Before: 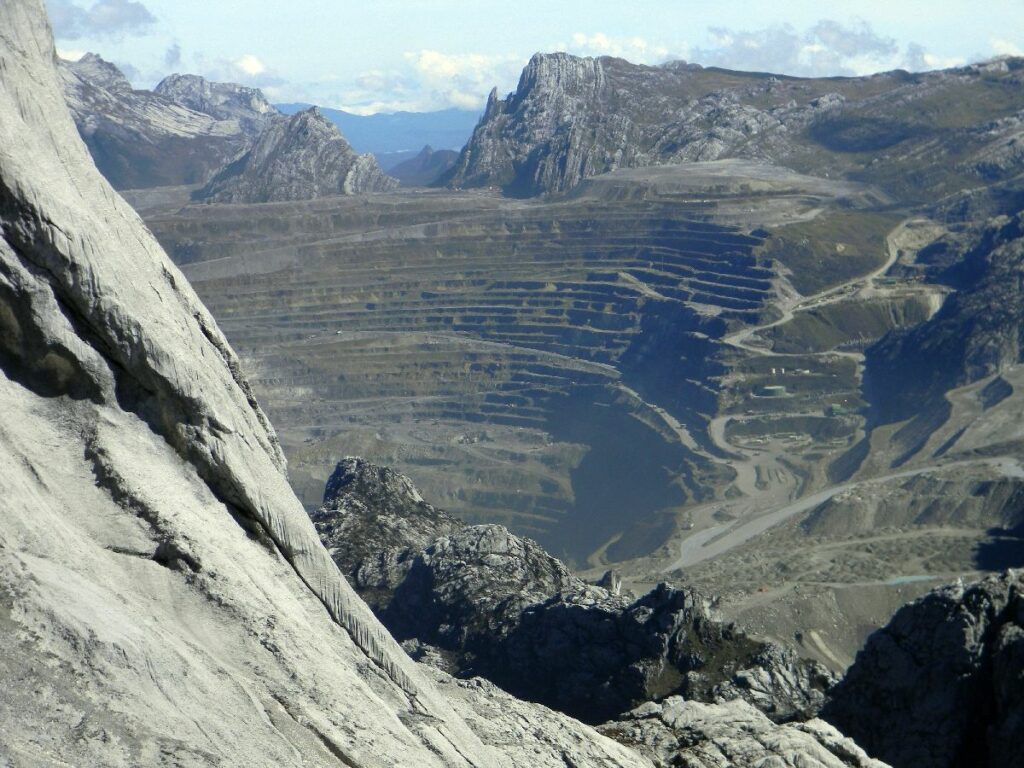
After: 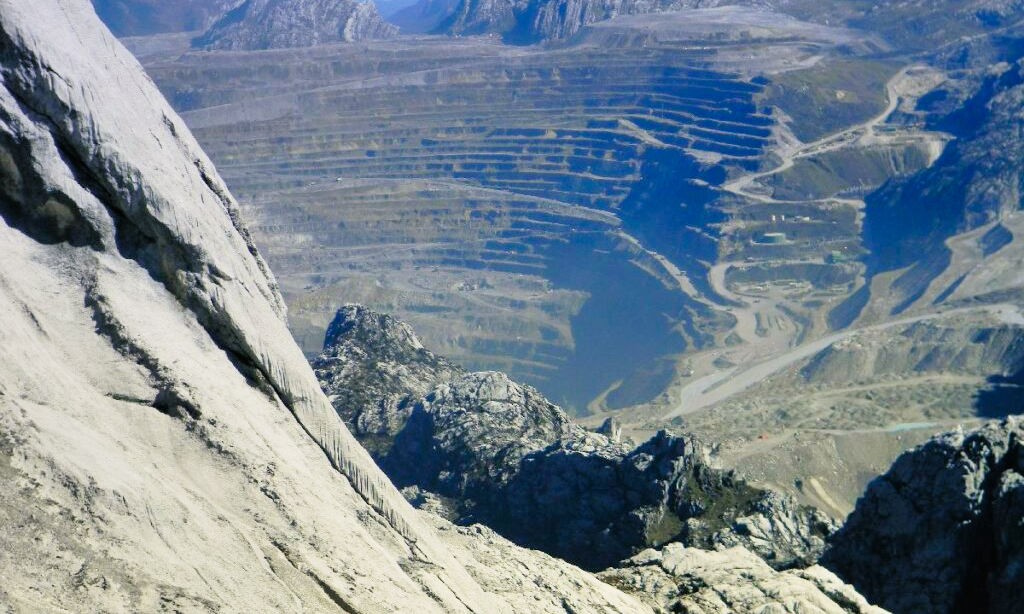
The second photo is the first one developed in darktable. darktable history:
color balance rgb: shadows lift › chroma 2%, shadows lift › hue 219.6°, power › hue 313.2°, highlights gain › chroma 3%, highlights gain › hue 75.6°, global offset › luminance 0.5%, perceptual saturation grading › global saturation 15.33%, perceptual saturation grading › highlights -19.33%, perceptual saturation grading › shadows 20%, global vibrance 20%
tone equalizer: on, module defaults
crop and rotate: top 19.998%
filmic rgb: black relative exposure -7.92 EV, white relative exposure 4.13 EV, threshold 3 EV, hardness 4.02, latitude 51.22%, contrast 1.013, shadows ↔ highlights balance 5.35%, color science v5 (2021), contrast in shadows safe, contrast in highlights safe, enable highlight reconstruction true
shadows and highlights: highlights color adjustment 0%, soften with gaussian
color balance: output saturation 110%
exposure: black level correction 0, exposure 1.1 EV, compensate highlight preservation false
graduated density: hue 238.83°, saturation 50%
